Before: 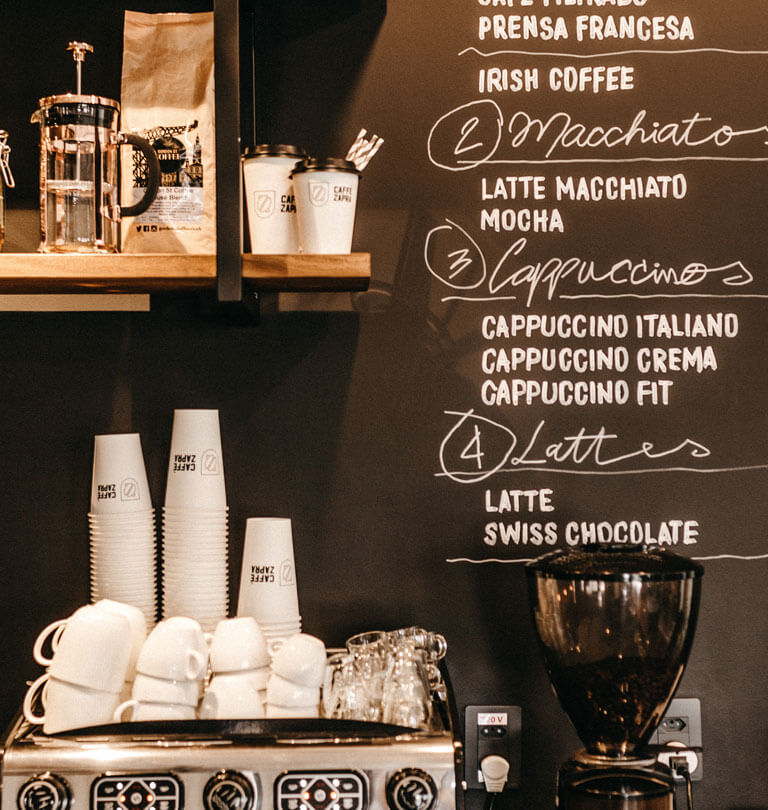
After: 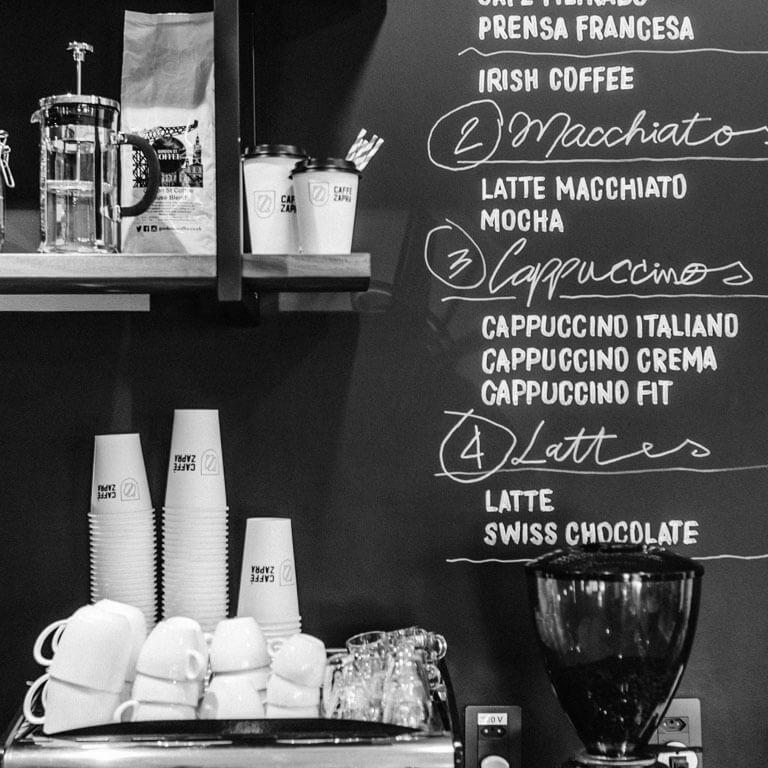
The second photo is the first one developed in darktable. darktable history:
crop and rotate: top 0%, bottom 5.097%
monochrome: a -4.13, b 5.16, size 1
